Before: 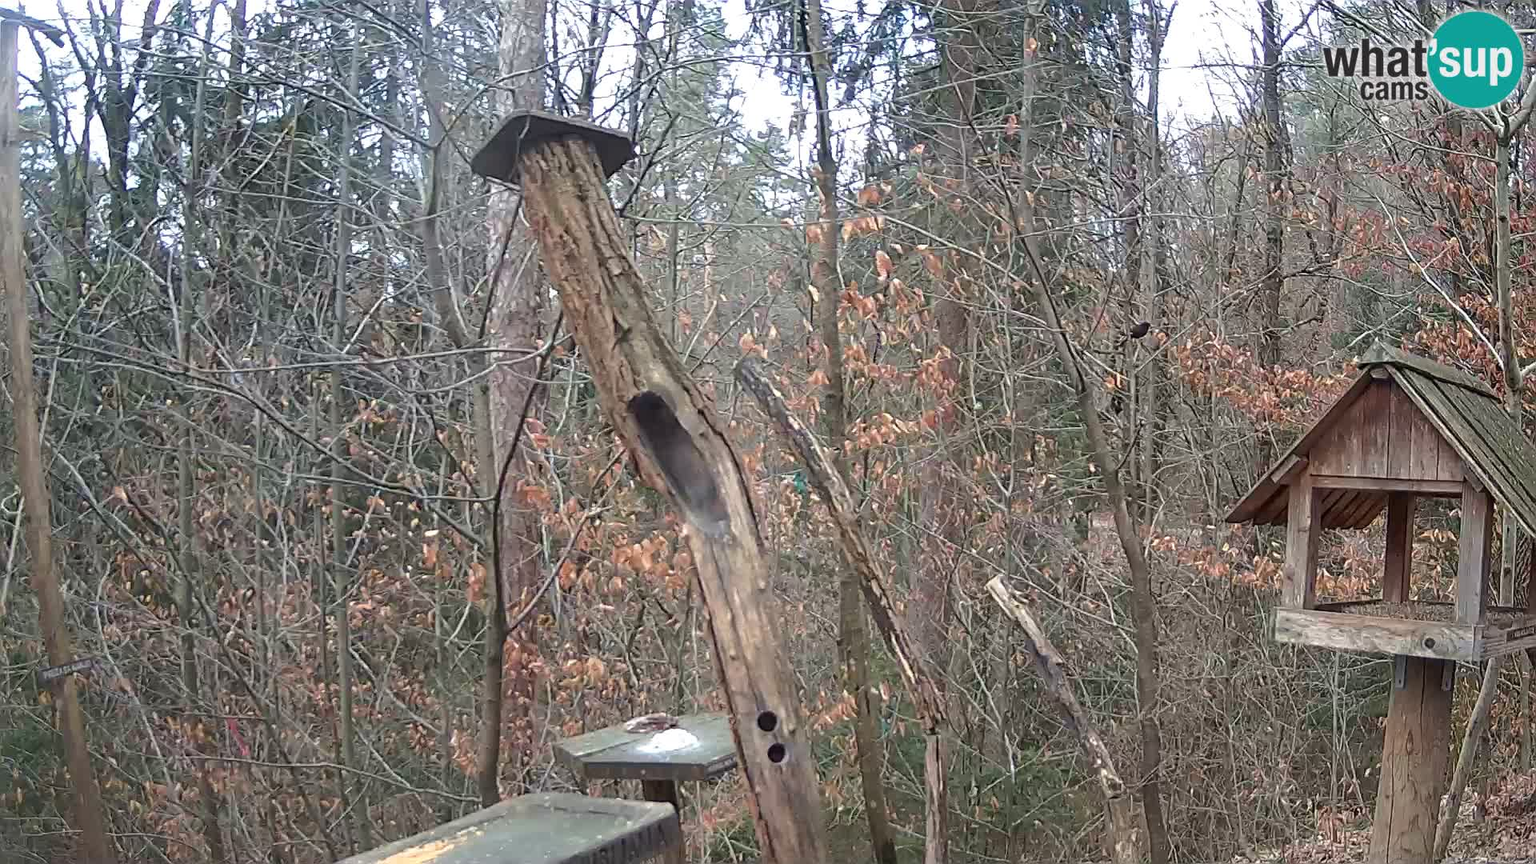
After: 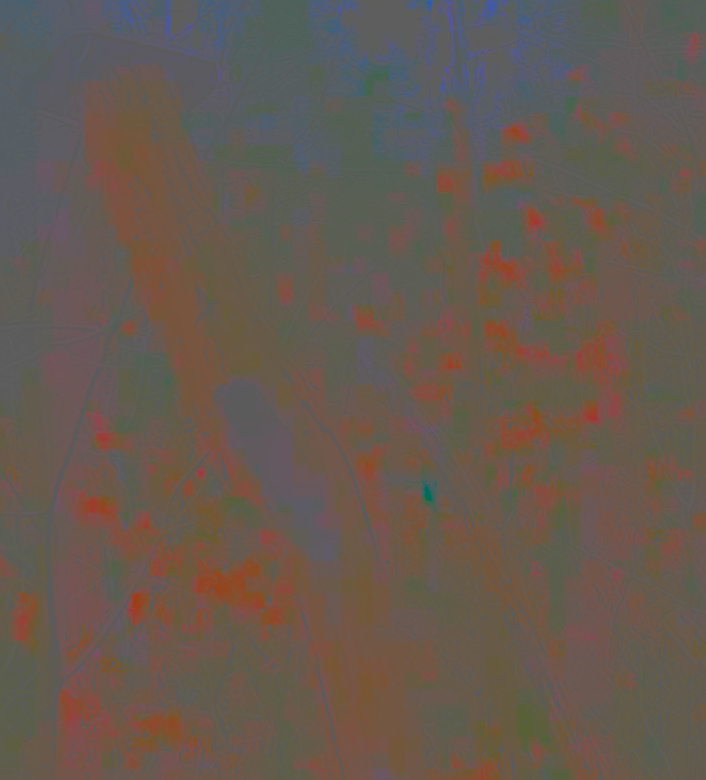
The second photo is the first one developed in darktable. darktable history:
filmic rgb: black relative exposure -4.63 EV, white relative exposure 4.79 EV, hardness 2.35, latitude 35.58%, contrast 1.045, highlights saturation mix 1.61%, shadows ↔ highlights balance 1.29%, add noise in highlights 0.002, color science v3 (2019), use custom middle-gray values true, contrast in highlights soft
sharpen: radius 1.732, amount 1.282
contrast brightness saturation: contrast -0.986, brightness -0.172, saturation 0.762
contrast equalizer: octaves 7, y [[0.5, 0.542, 0.583, 0.625, 0.667, 0.708], [0.5 ×6], [0.5 ×6], [0, 0.033, 0.067, 0.1, 0.133, 0.167], [0, 0.05, 0.1, 0.15, 0.2, 0.25]], mix 0.16
crop and rotate: left 29.778%, top 10.283%, right 33.446%, bottom 17.425%
